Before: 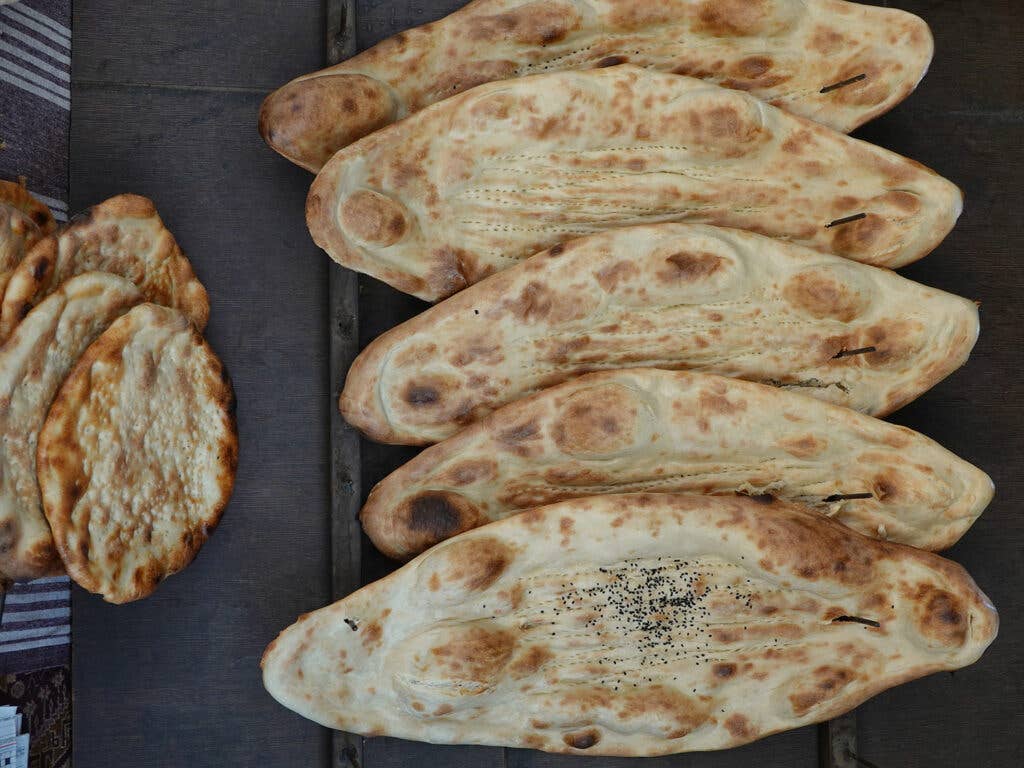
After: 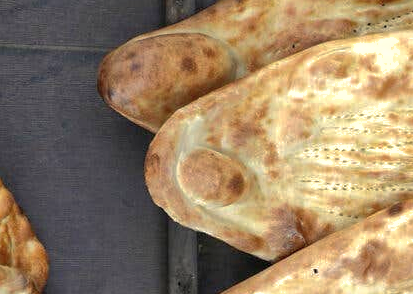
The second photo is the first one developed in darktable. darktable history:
shadows and highlights: on, module defaults
exposure: black level correction 0, exposure 0.701 EV, compensate exposure bias true, compensate highlight preservation false
crop: left 15.758%, top 5.425%, right 43.871%, bottom 56.269%
color balance rgb: highlights gain › chroma 2.086%, highlights gain › hue 74.89°, perceptual saturation grading › global saturation 0.627%, global vibrance 9.159%, contrast 14.842%, saturation formula JzAzBz (2021)
